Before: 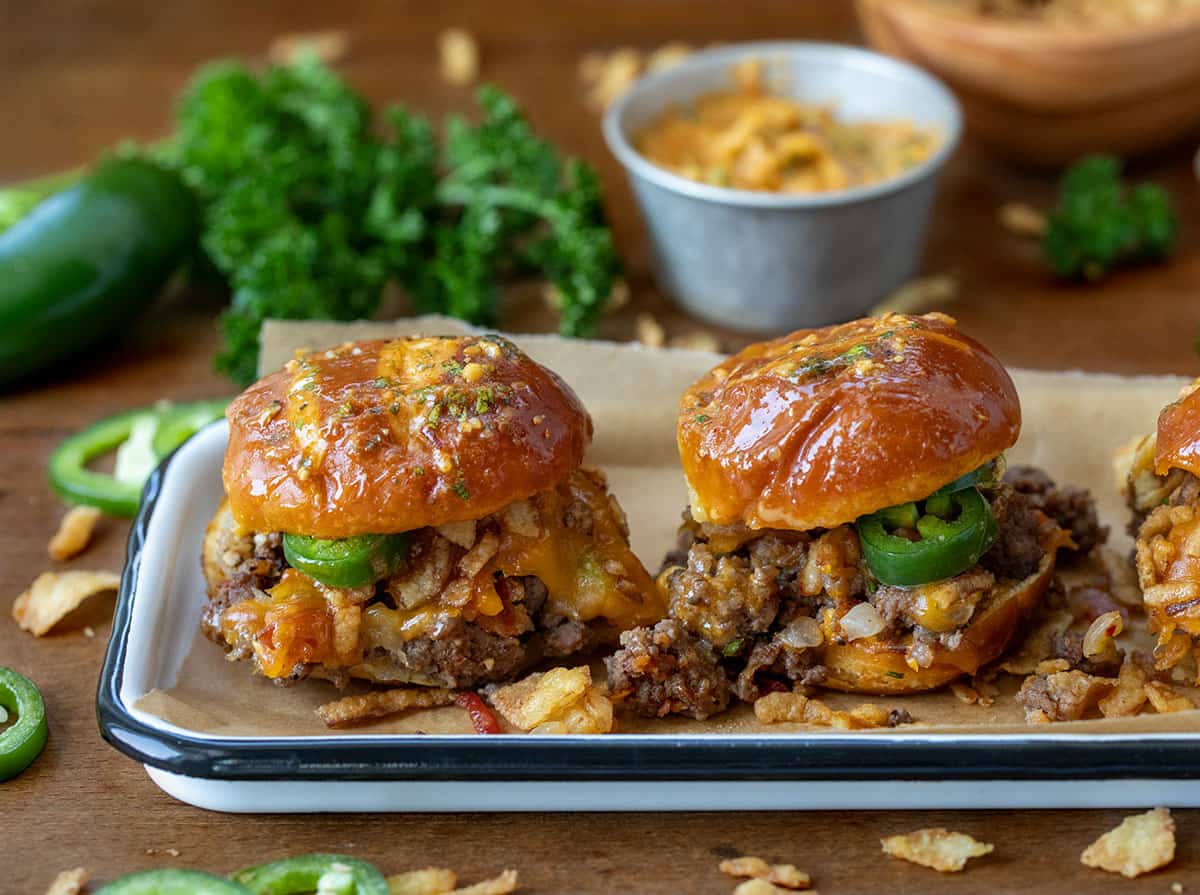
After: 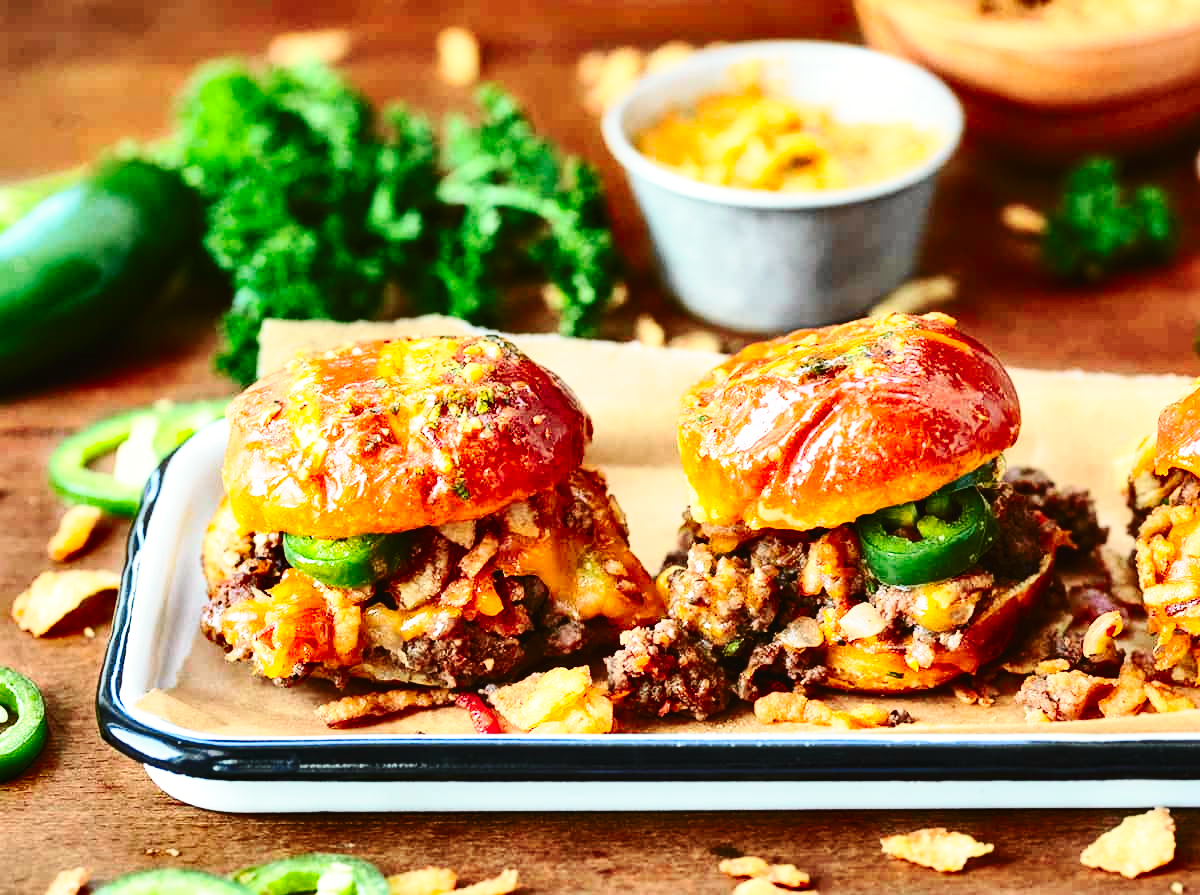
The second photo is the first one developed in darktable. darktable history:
tone equalizer: -8 EV -0.417 EV, -7 EV -0.389 EV, -6 EV -0.333 EV, -5 EV -0.222 EV, -3 EV 0.222 EV, -2 EV 0.333 EV, -1 EV 0.389 EV, +0 EV 0.417 EV, edges refinement/feathering 500, mask exposure compensation -1.57 EV, preserve details no
shadows and highlights: shadows 75, highlights -60.85, soften with gaussian
base curve: curves: ch0 [(0, 0) (0.028, 0.03) (0.121, 0.232) (0.46, 0.748) (0.859, 0.968) (1, 1)], preserve colors none
tone curve: curves: ch0 [(0, 0.026) (0.184, 0.172) (0.391, 0.468) (0.446, 0.56) (0.605, 0.758) (0.831, 0.931) (0.992, 1)]; ch1 [(0, 0) (0.437, 0.447) (0.501, 0.502) (0.538, 0.539) (0.574, 0.589) (0.617, 0.64) (0.699, 0.749) (0.859, 0.919) (1, 1)]; ch2 [(0, 0) (0.33, 0.301) (0.421, 0.443) (0.447, 0.482) (0.499, 0.509) (0.538, 0.564) (0.585, 0.615) (0.664, 0.664) (1, 1)], color space Lab, independent channels, preserve colors none
